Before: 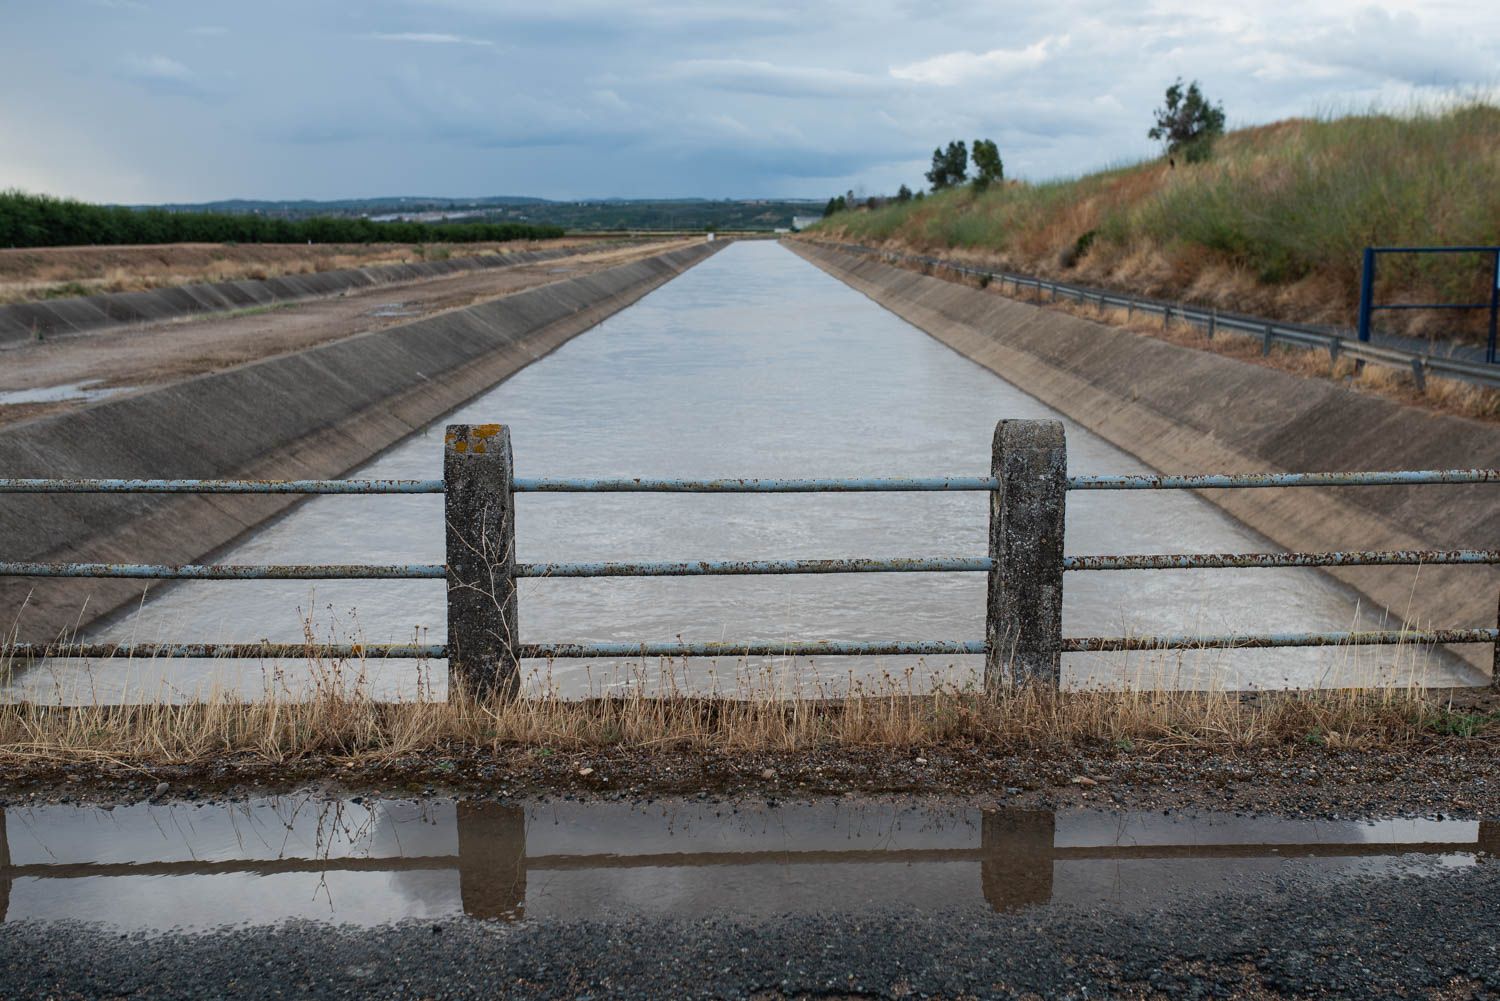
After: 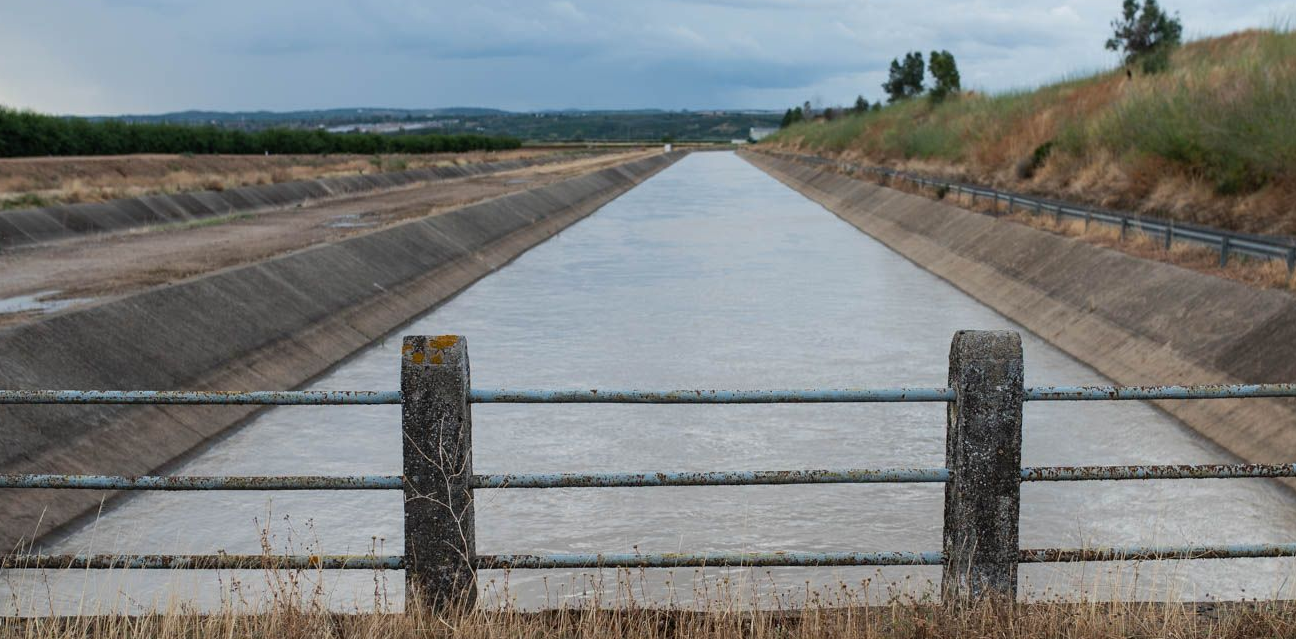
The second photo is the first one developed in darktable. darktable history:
crop: left 2.911%, top 8.956%, right 9.65%, bottom 26.486%
